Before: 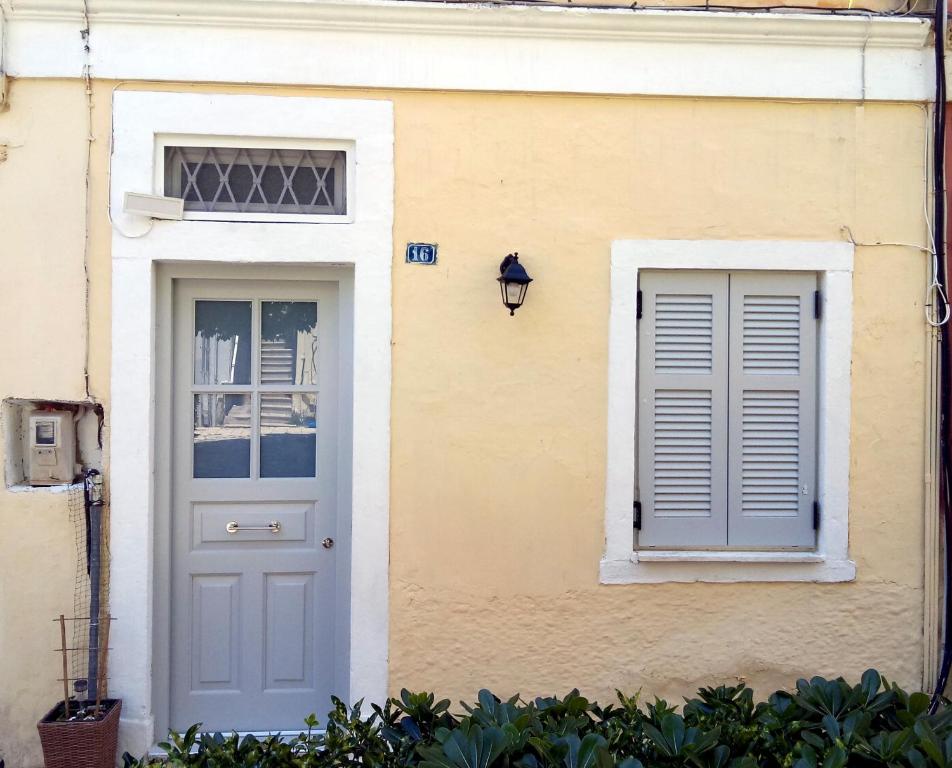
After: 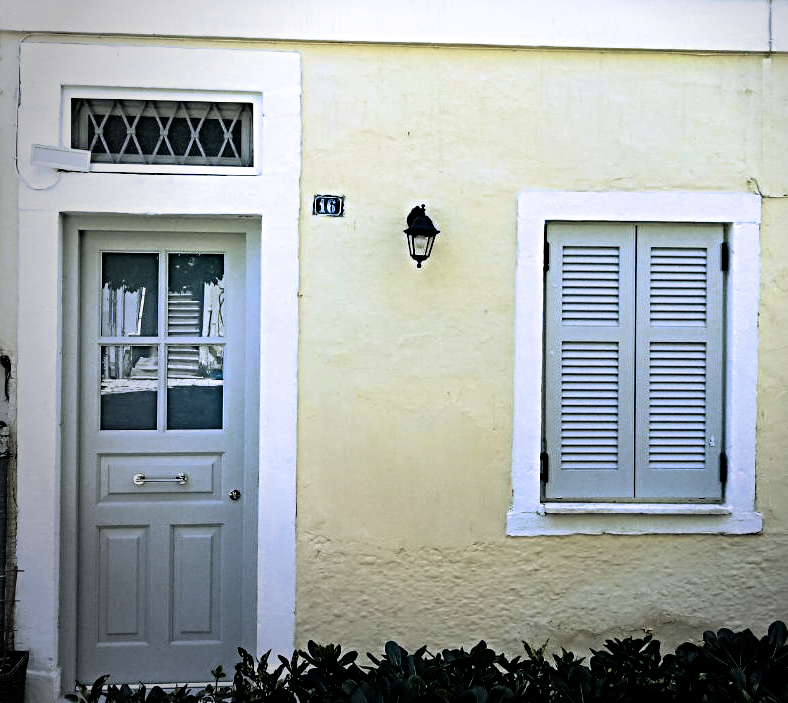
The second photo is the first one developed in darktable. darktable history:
filmic rgb: black relative exposure -3.63 EV, white relative exposure 2.16 EV, hardness 3.62
color calibration: illuminant as shot in camera, x 0.358, y 0.373, temperature 4628.91 K
contrast brightness saturation: saturation -0.05
vignetting: fall-off start 73.57%, center (0.22, -0.235)
crop: left 9.807%, top 6.259%, right 7.334%, bottom 2.177%
sharpen: radius 4.883
rgb curve: curves: ch0 [(0.123, 0.061) (0.995, 0.887)]; ch1 [(0.06, 0.116) (1, 0.906)]; ch2 [(0, 0) (0.824, 0.69) (1, 1)], mode RGB, independent channels, compensate middle gray true
white balance: red 0.931, blue 1.11
